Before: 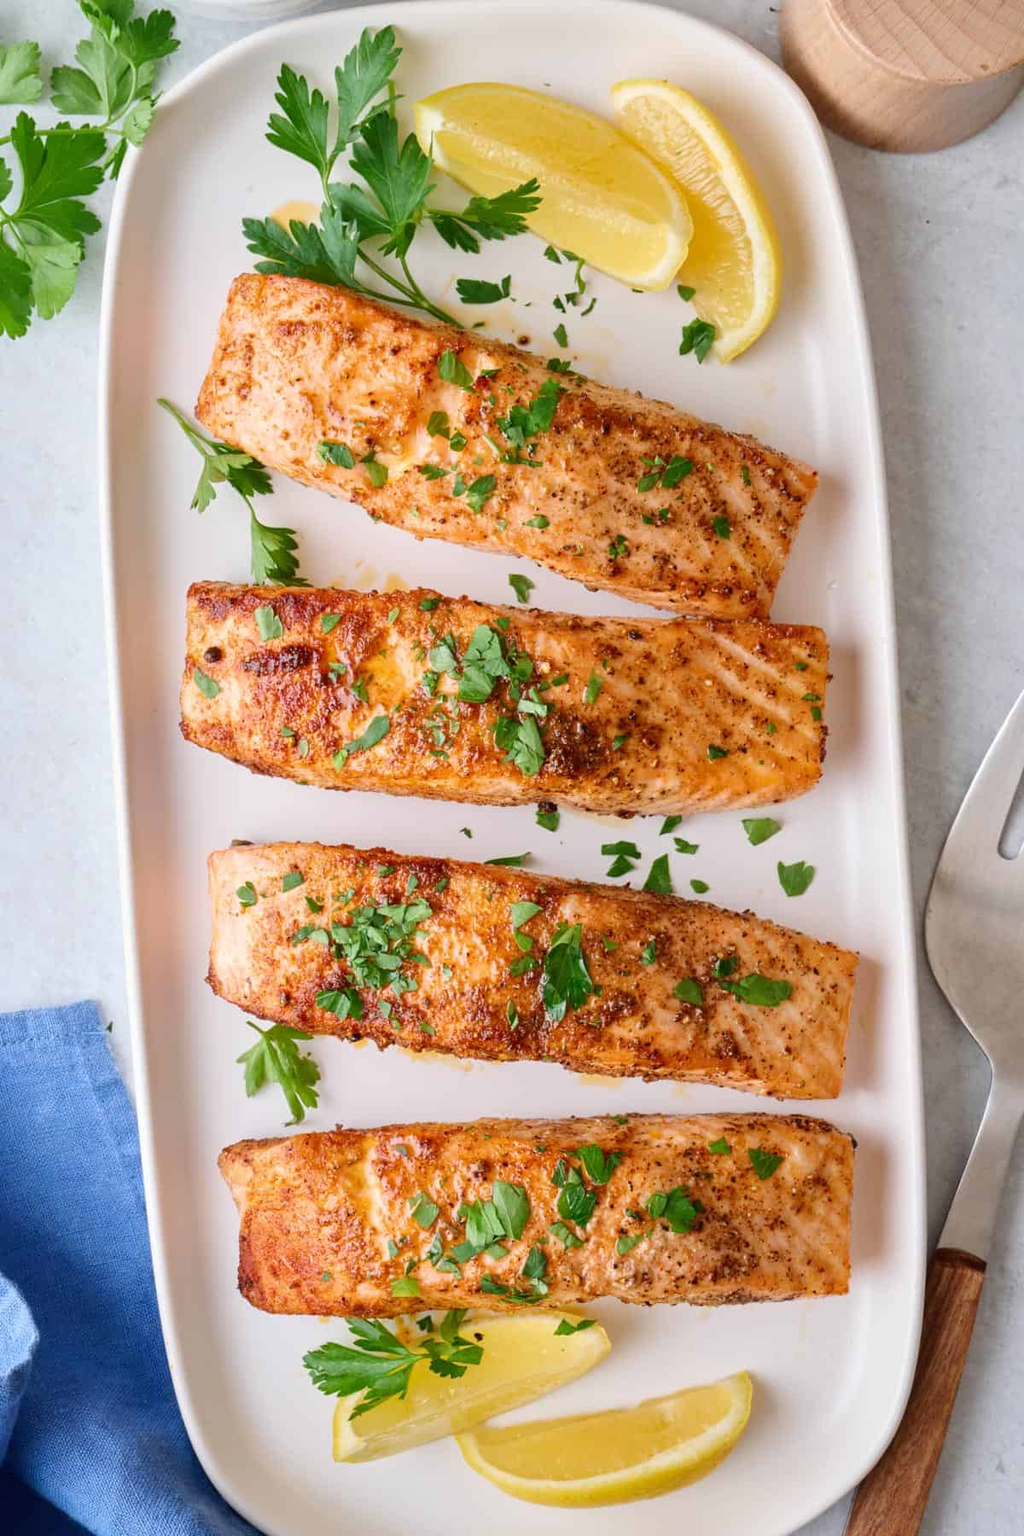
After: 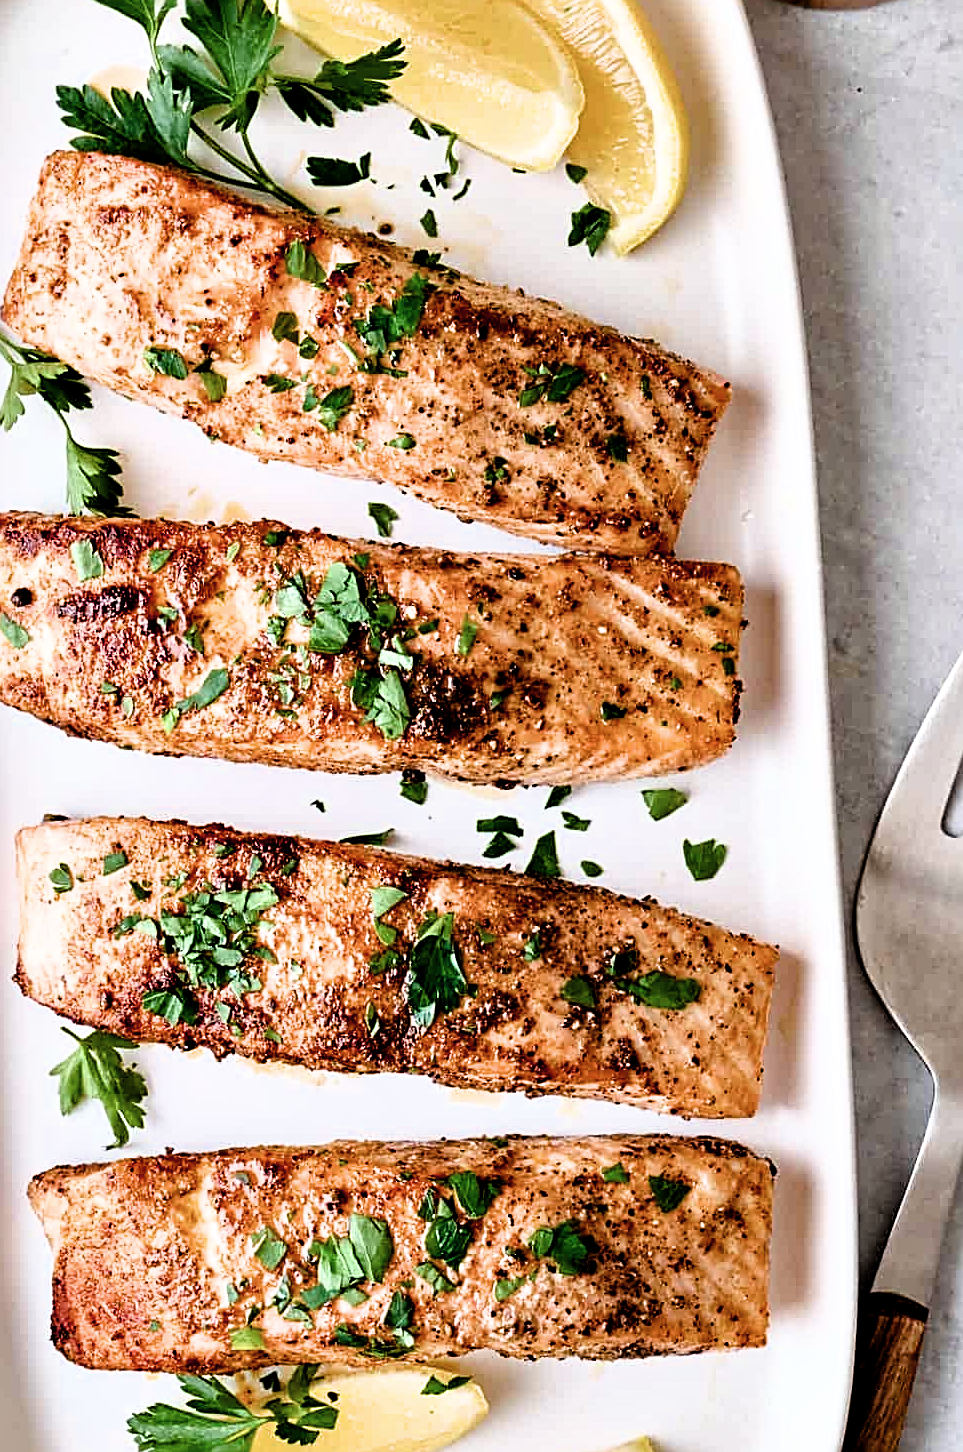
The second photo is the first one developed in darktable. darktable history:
crop: left 19.032%, top 9.489%, right 0%, bottom 9.645%
contrast brightness saturation: saturation -0.091
sharpen: radius 2.548, amount 0.639
filmic rgb: black relative exposure -8.69 EV, white relative exposure 2.71 EV, target black luminance 0%, hardness 6.27, latitude 77.01%, contrast 1.326, shadows ↔ highlights balance -0.361%
color balance rgb: power › chroma 0.299%, power › hue 24.43°, perceptual saturation grading › global saturation 0.132%, perceptual saturation grading › highlights -15.983%, perceptual saturation grading › shadows 25.466%, global vibrance 20%
contrast equalizer: y [[0.6 ×6], [0.55 ×6], [0 ×6], [0 ×6], [0 ×6]]
